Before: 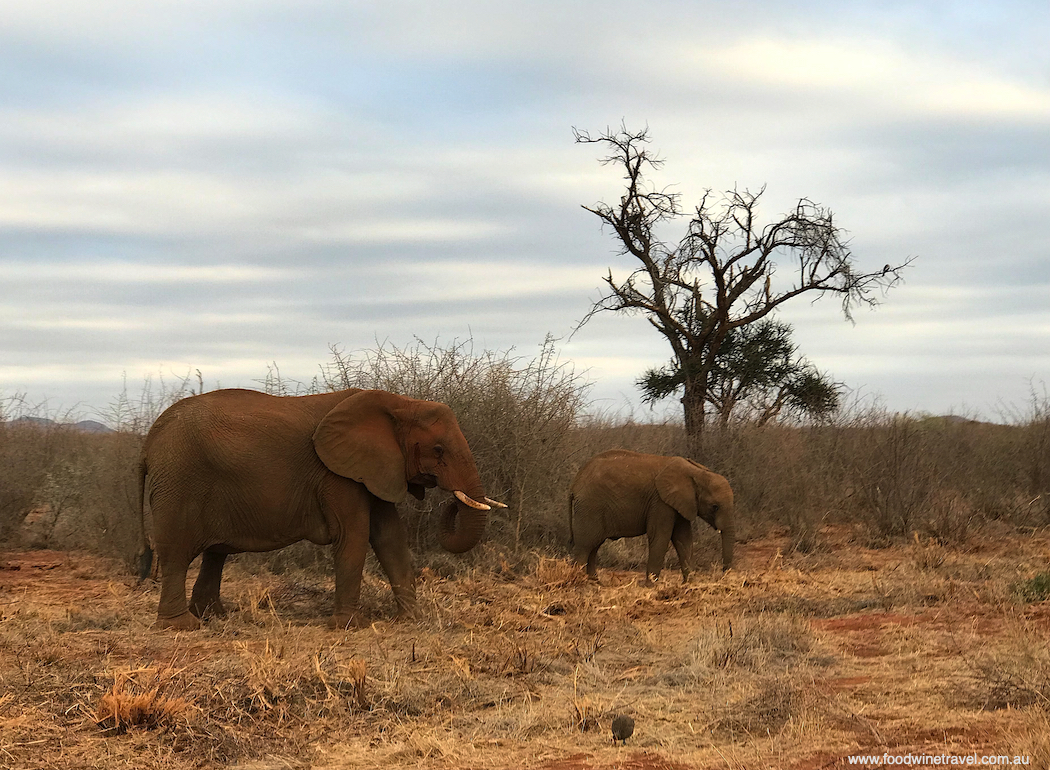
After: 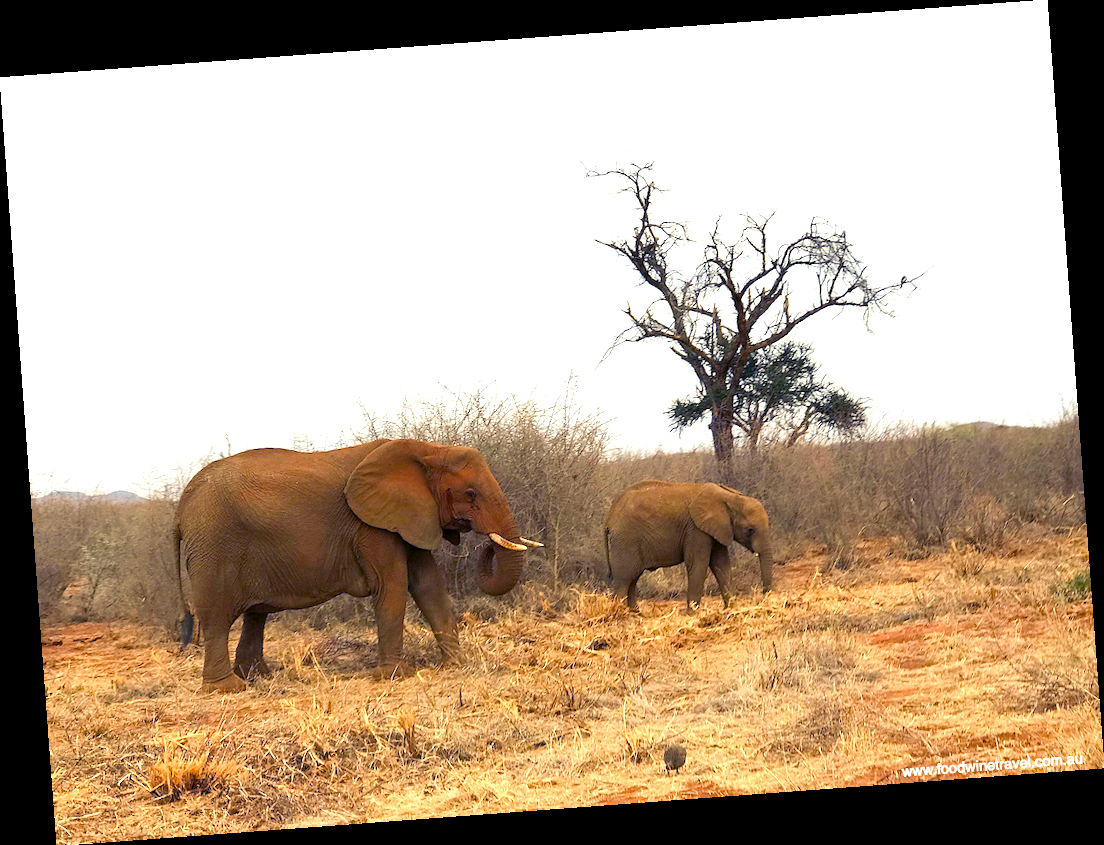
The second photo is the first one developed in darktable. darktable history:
color balance rgb: shadows lift › luminance -28.76%, shadows lift › chroma 15%, shadows lift › hue 270°, power › chroma 1%, power › hue 255°, highlights gain › luminance 7.14%, highlights gain › chroma 2%, highlights gain › hue 90°, global offset › luminance -0.29%, global offset › hue 260°, perceptual saturation grading › global saturation 20%, perceptual saturation grading › highlights -13.92%, perceptual saturation grading › shadows 50%
rotate and perspective: rotation -4.25°, automatic cropping off
tone equalizer: on, module defaults
exposure: black level correction 0, exposure 0.9 EV, compensate highlight preservation false
